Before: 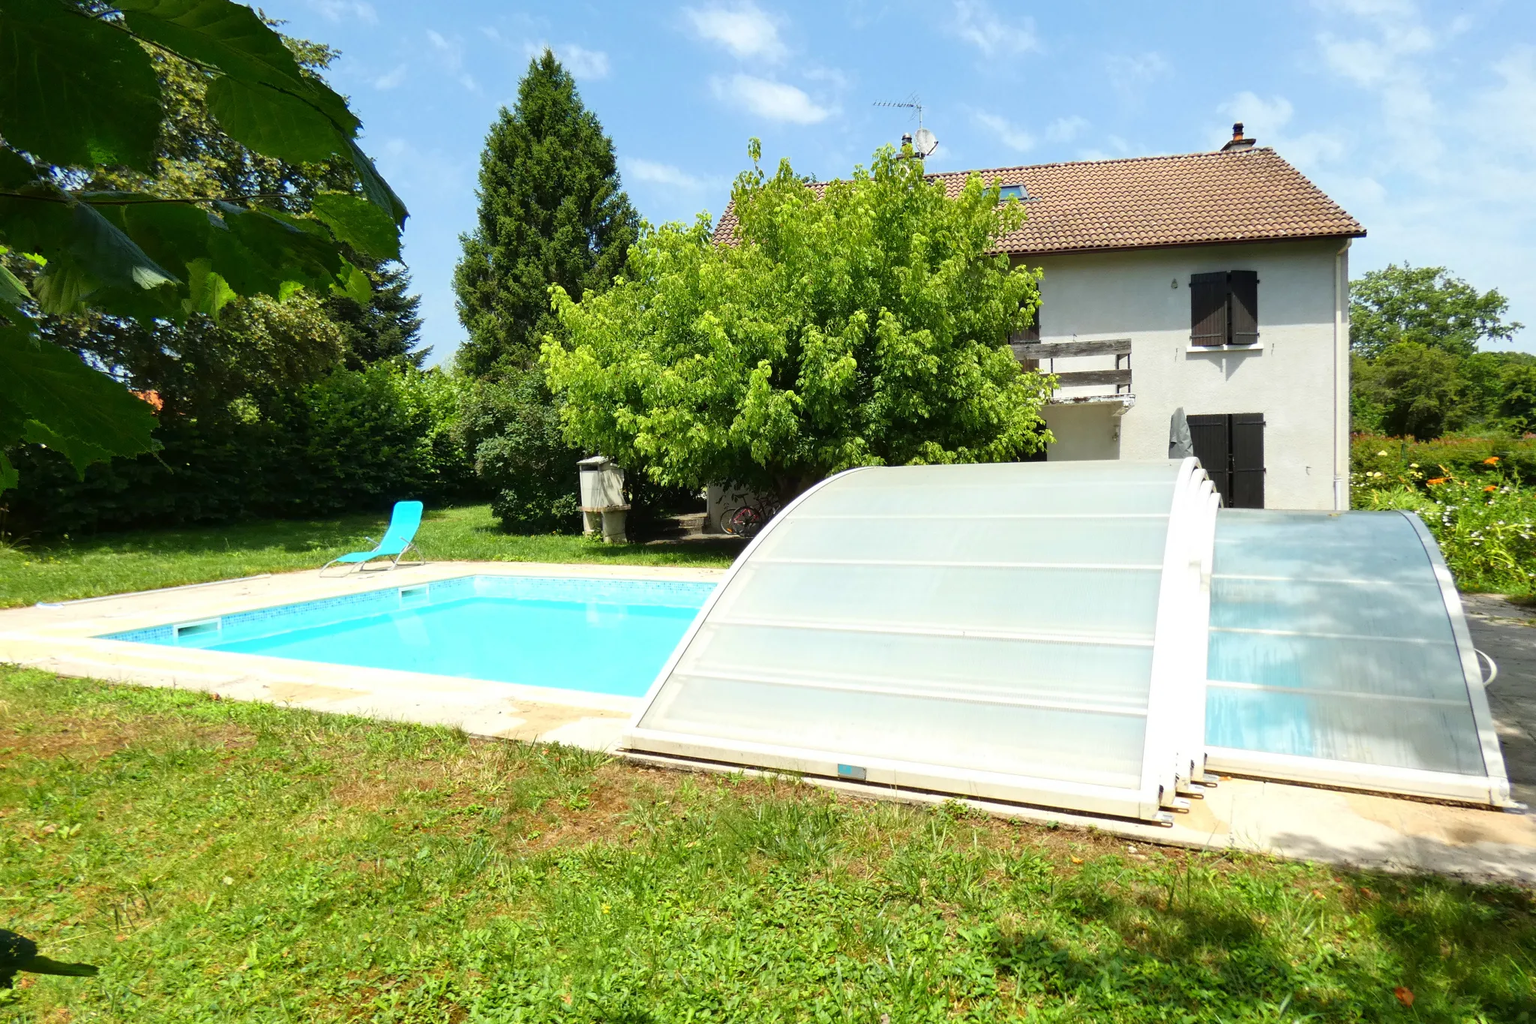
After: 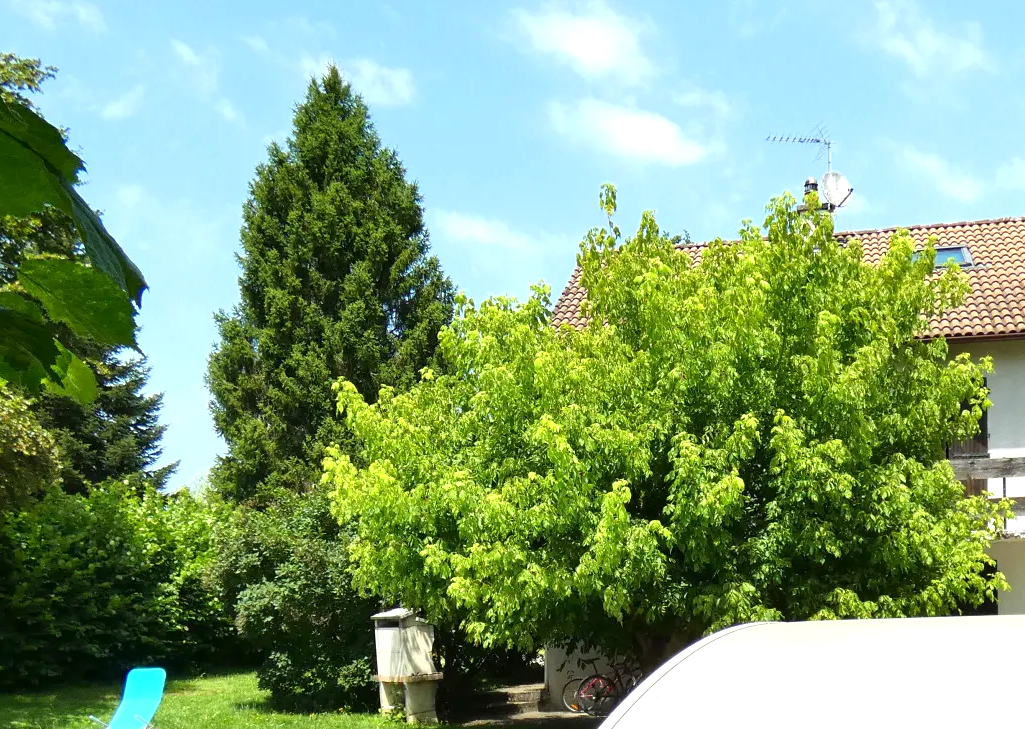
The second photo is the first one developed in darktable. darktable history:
crop: left 19.478%, right 30.439%, bottom 46.542%
exposure: black level correction 0.001, exposure 0.499 EV, compensate highlight preservation false
